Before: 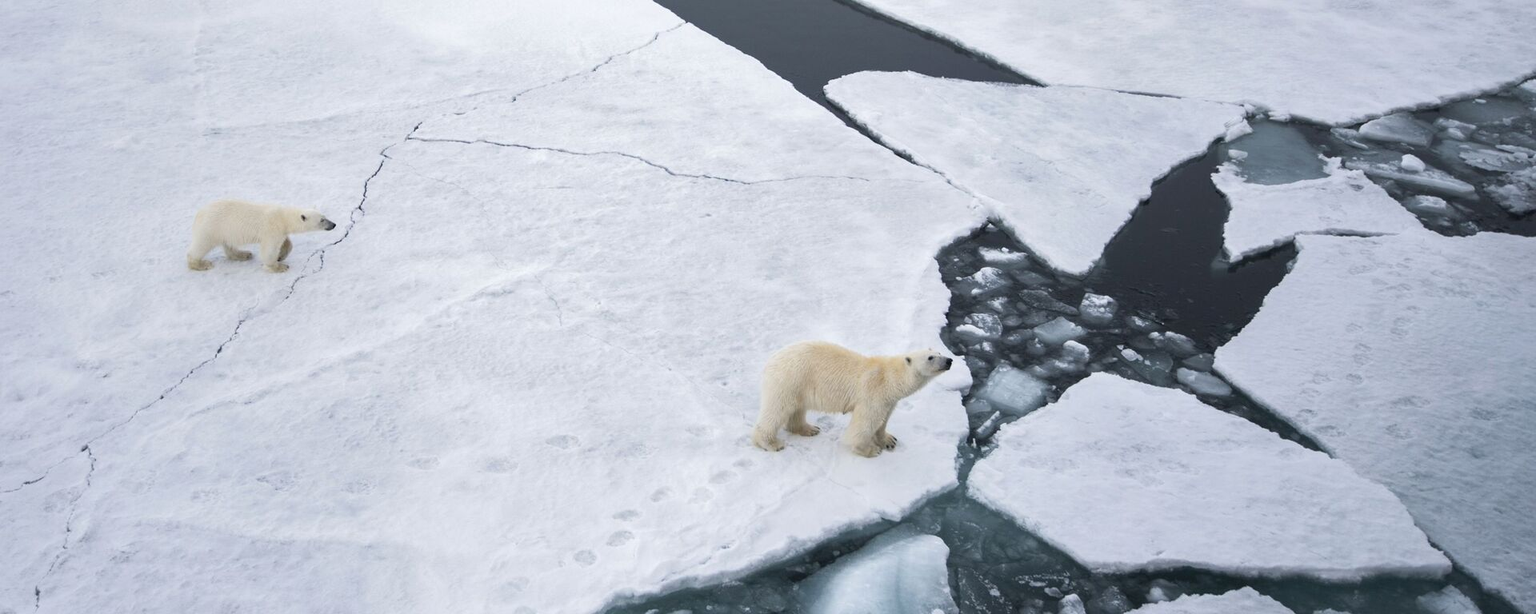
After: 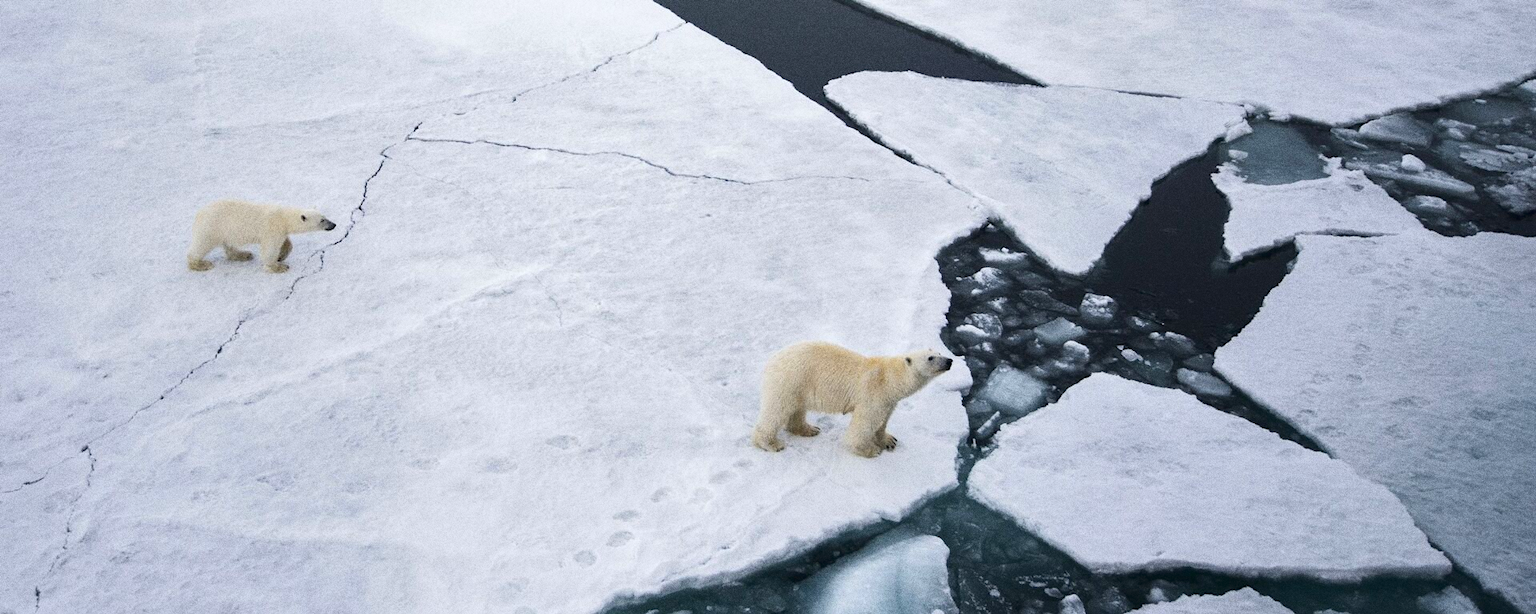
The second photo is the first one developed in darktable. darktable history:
grain: coarseness 0.09 ISO, strength 40%
contrast brightness saturation: contrast 0.12, brightness -0.12, saturation 0.2
